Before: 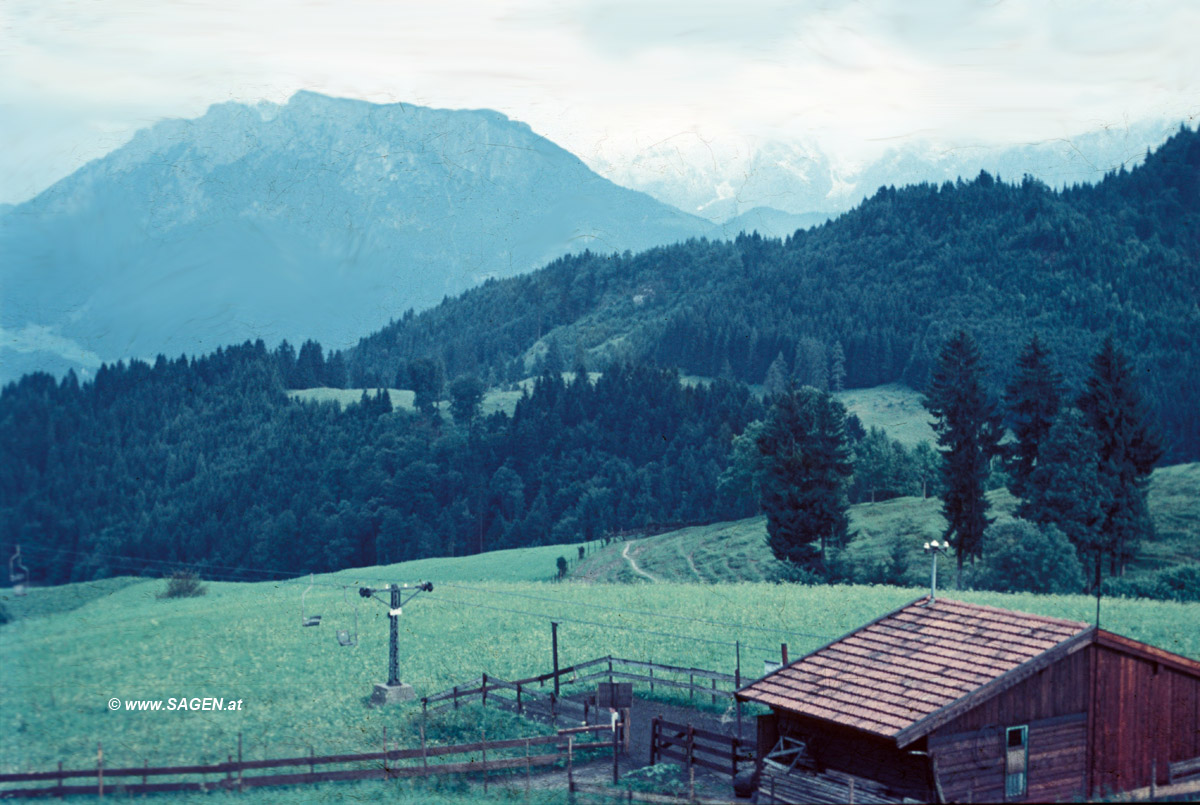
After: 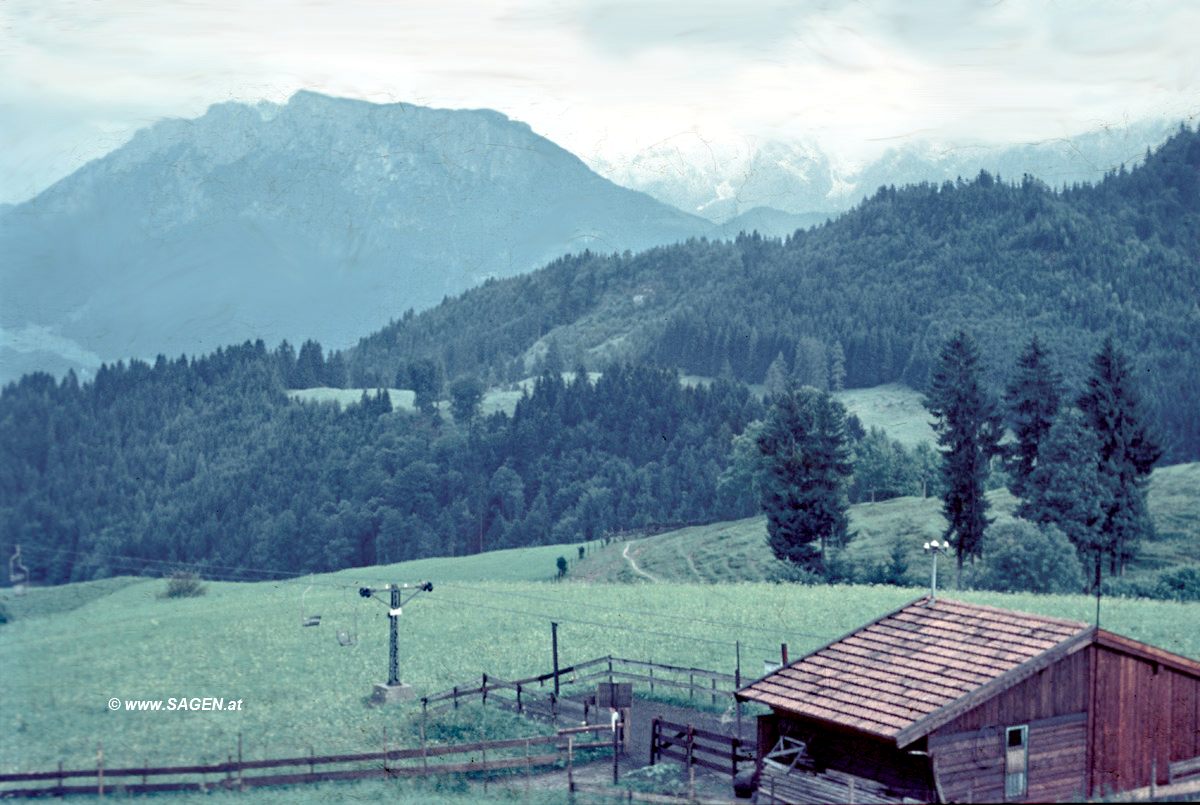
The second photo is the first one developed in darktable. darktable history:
contrast equalizer: y [[0.586, 0.584, 0.576, 0.565, 0.552, 0.539], [0.5 ×6], [0.97, 0.959, 0.919, 0.859, 0.789, 0.717], [0 ×6], [0 ×6]]
tone curve: curves: ch0 [(0, 0) (0.004, 0.008) (0.077, 0.156) (0.169, 0.29) (0.774, 0.774) (1, 1)], preserve colors none
